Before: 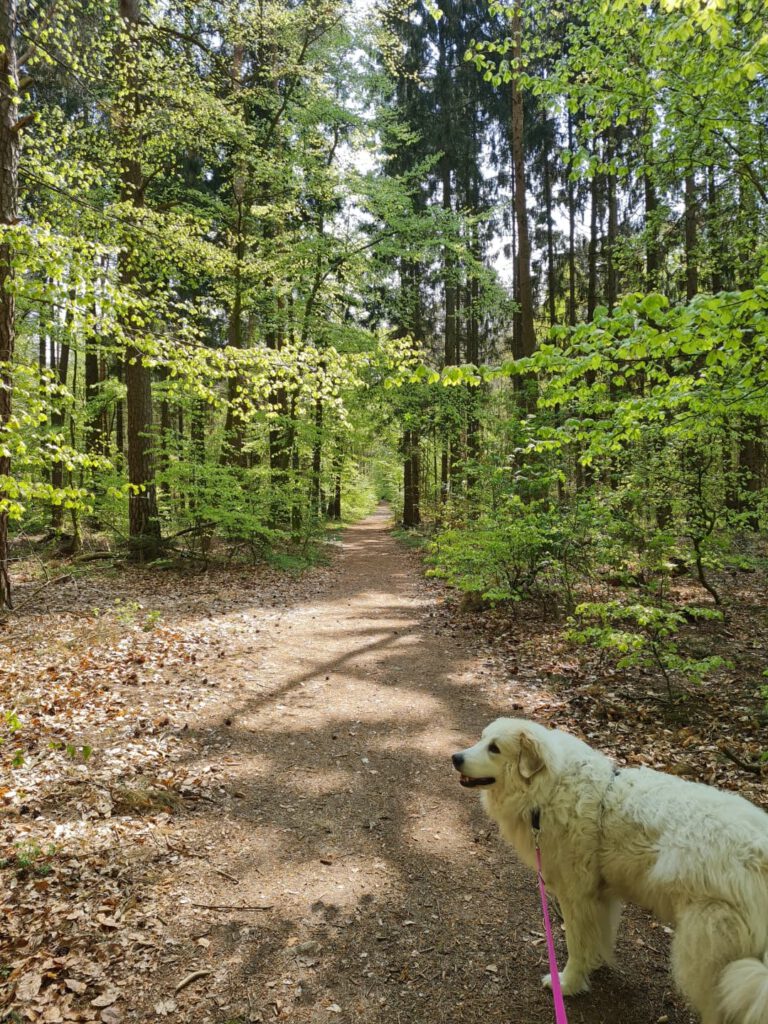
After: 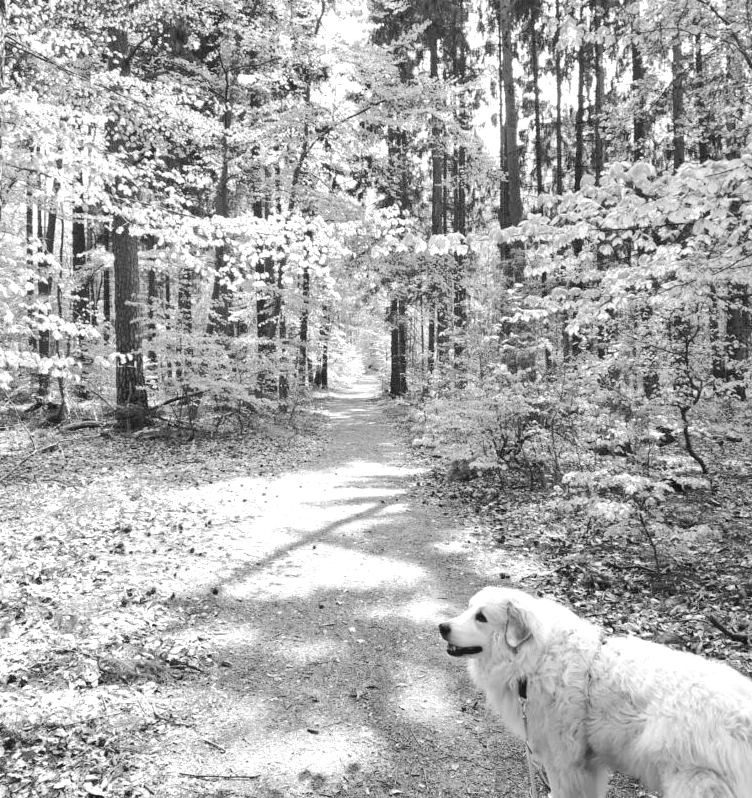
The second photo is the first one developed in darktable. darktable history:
tone curve: curves: ch0 [(0, 0) (0.003, 0.012) (0.011, 0.02) (0.025, 0.032) (0.044, 0.046) (0.069, 0.06) (0.1, 0.09) (0.136, 0.133) (0.177, 0.182) (0.224, 0.247) (0.277, 0.316) (0.335, 0.396) (0.399, 0.48) (0.468, 0.568) (0.543, 0.646) (0.623, 0.717) (0.709, 0.777) (0.801, 0.846) (0.898, 0.912) (1, 1)], preserve colors none
monochrome: on, module defaults
color balance rgb: perceptual saturation grading › global saturation 20%, global vibrance 20%
crop and rotate: left 1.814%, top 12.818%, right 0.25%, bottom 9.225%
exposure: black level correction 0, exposure 1.1 EV, compensate exposure bias true, compensate highlight preservation false
shadows and highlights: shadows 37.27, highlights -28.18, soften with gaussian
